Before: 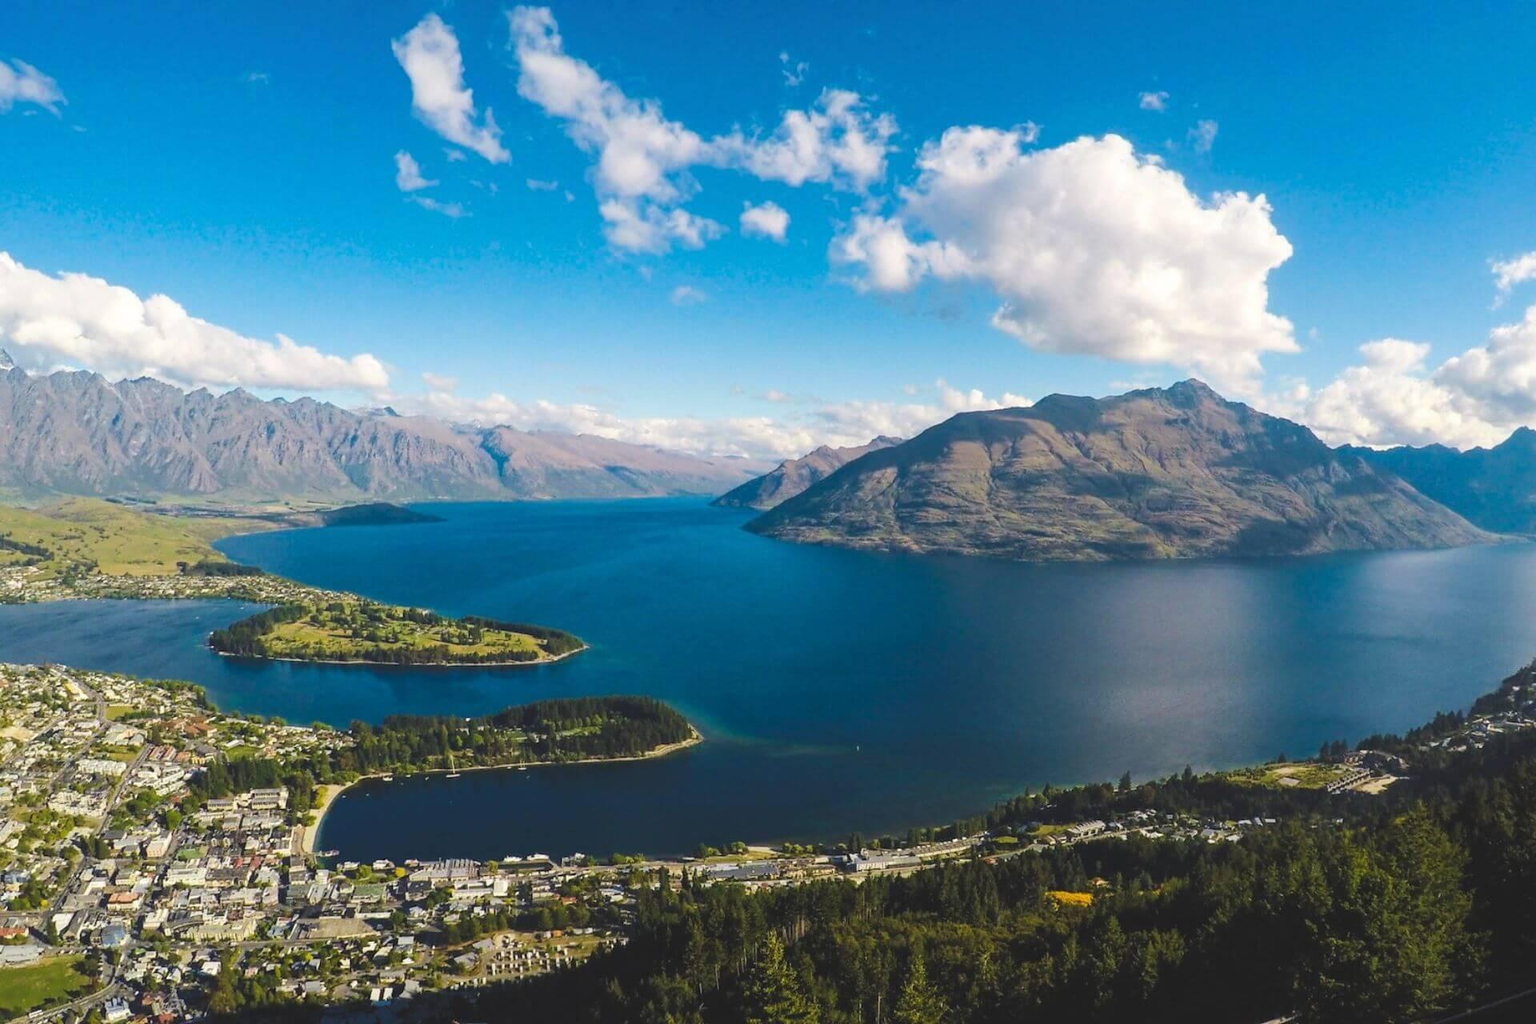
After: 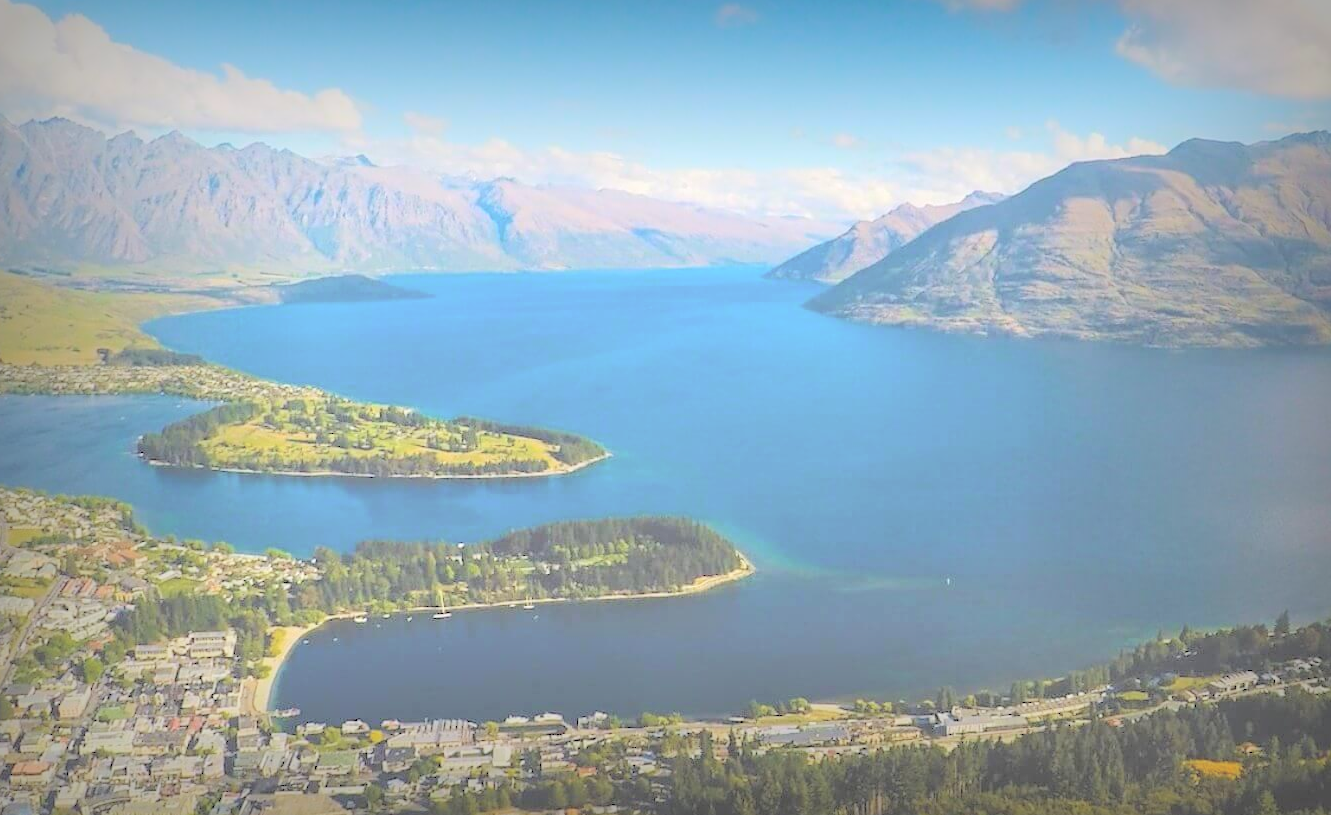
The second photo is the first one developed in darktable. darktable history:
contrast brightness saturation: brightness 1
vignetting: fall-off start 53.2%, brightness -0.594, saturation 0, automatic ratio true, width/height ratio 1.313, shape 0.22, unbound false
crop: left 6.488%, top 27.668%, right 24.183%, bottom 8.656%
sharpen: amount 0.2
